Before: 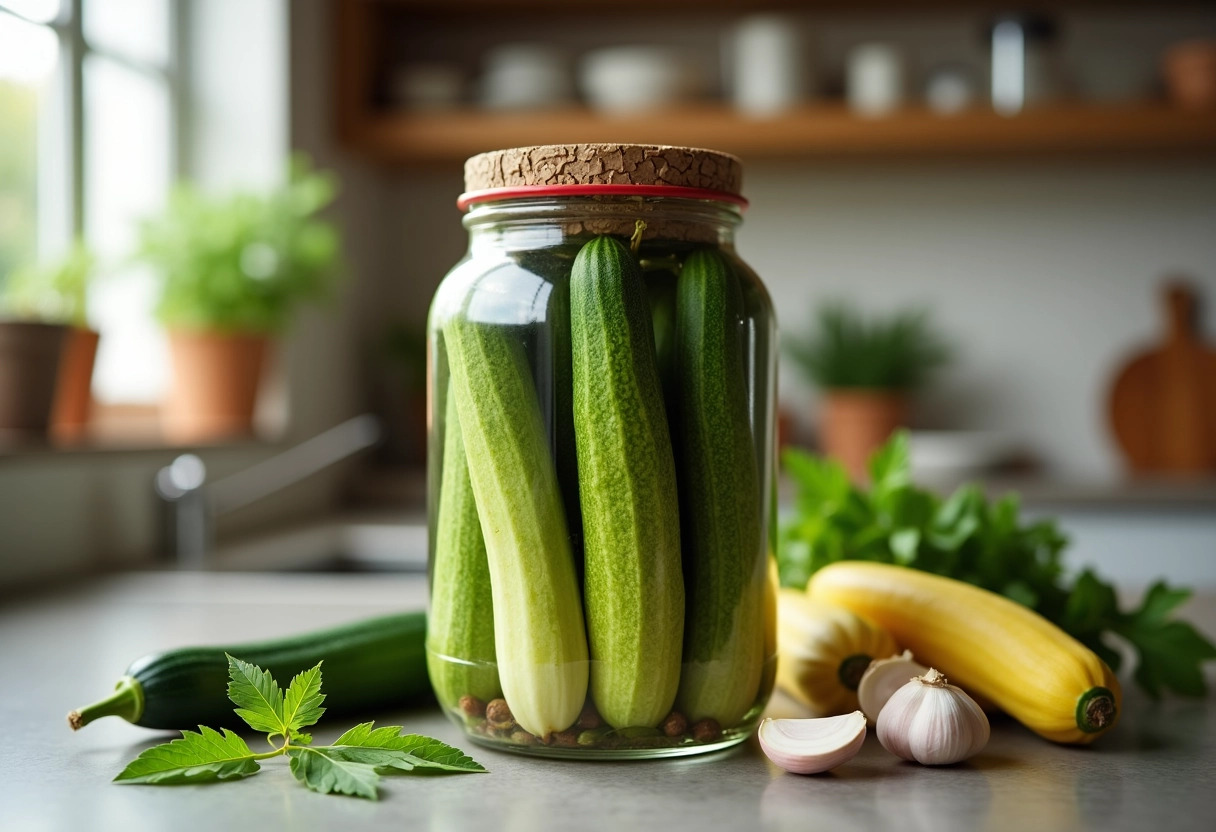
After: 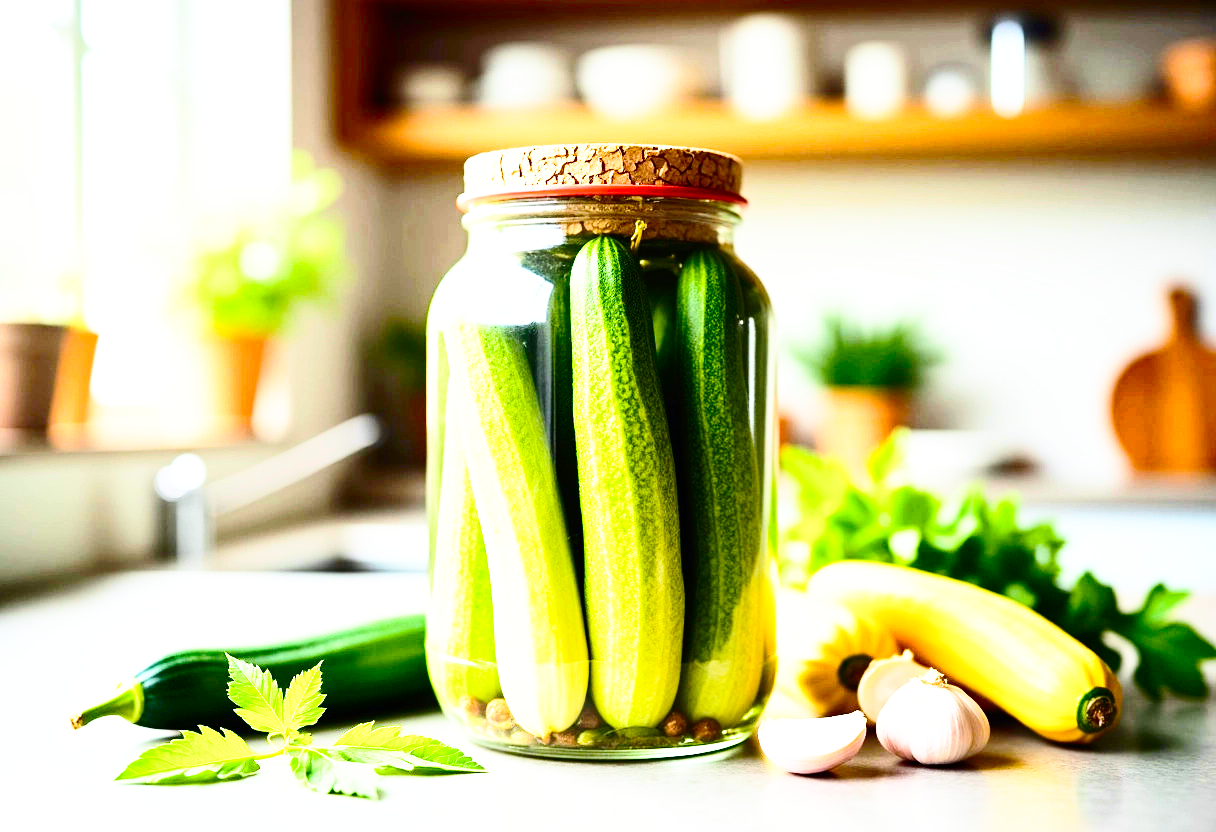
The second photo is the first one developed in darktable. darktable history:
color balance rgb: power › chroma 1.002%, power › hue 257.35°, linear chroma grading › global chroma 24.85%, perceptual saturation grading › global saturation 0.061%, perceptual saturation grading › highlights -15.755%, perceptual saturation grading › shadows 24.161%
base curve: curves: ch0 [(0, 0) (0.012, 0.01) (0.073, 0.168) (0.31, 0.711) (0.645, 0.957) (1, 1)], preserve colors none
contrast brightness saturation: contrast 0.394, brightness 0.108
exposure: exposure 1 EV, compensate highlight preservation false
